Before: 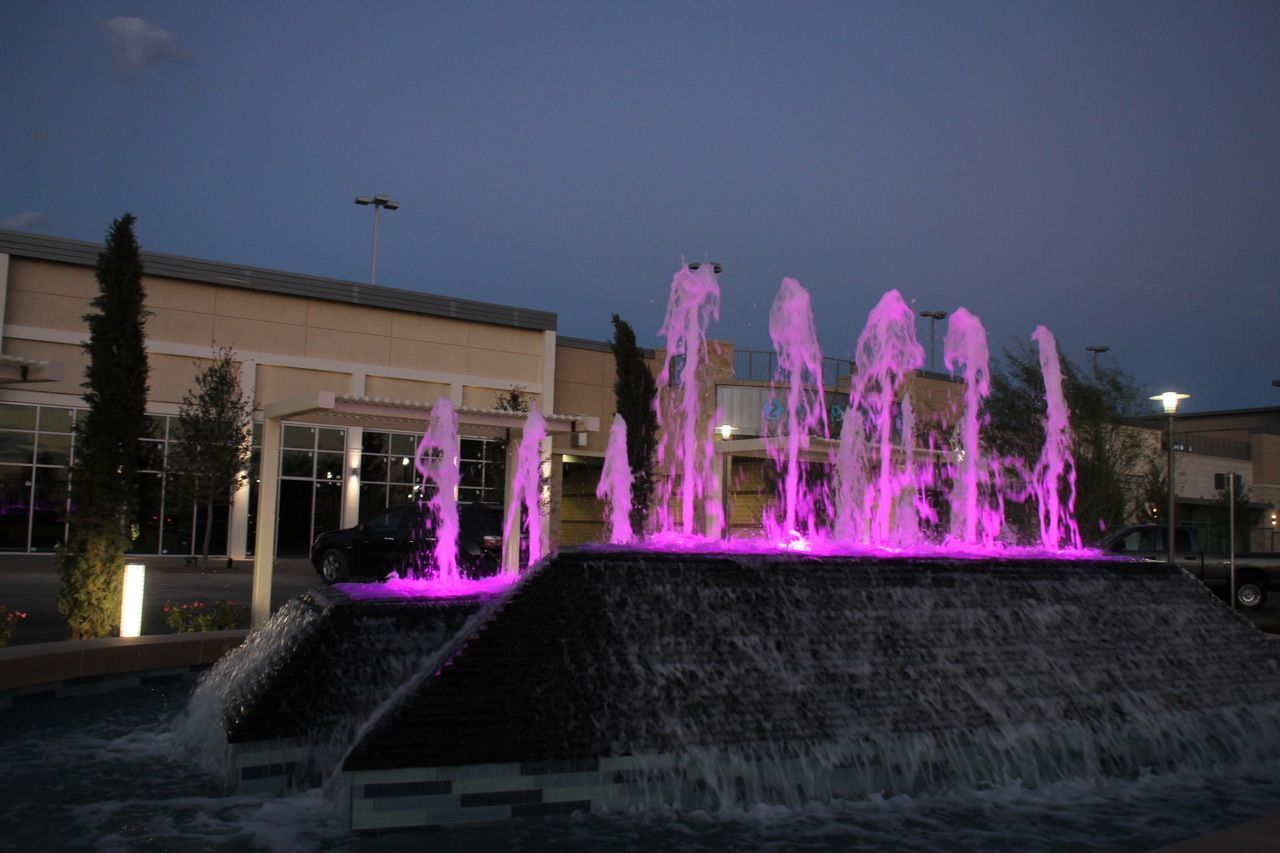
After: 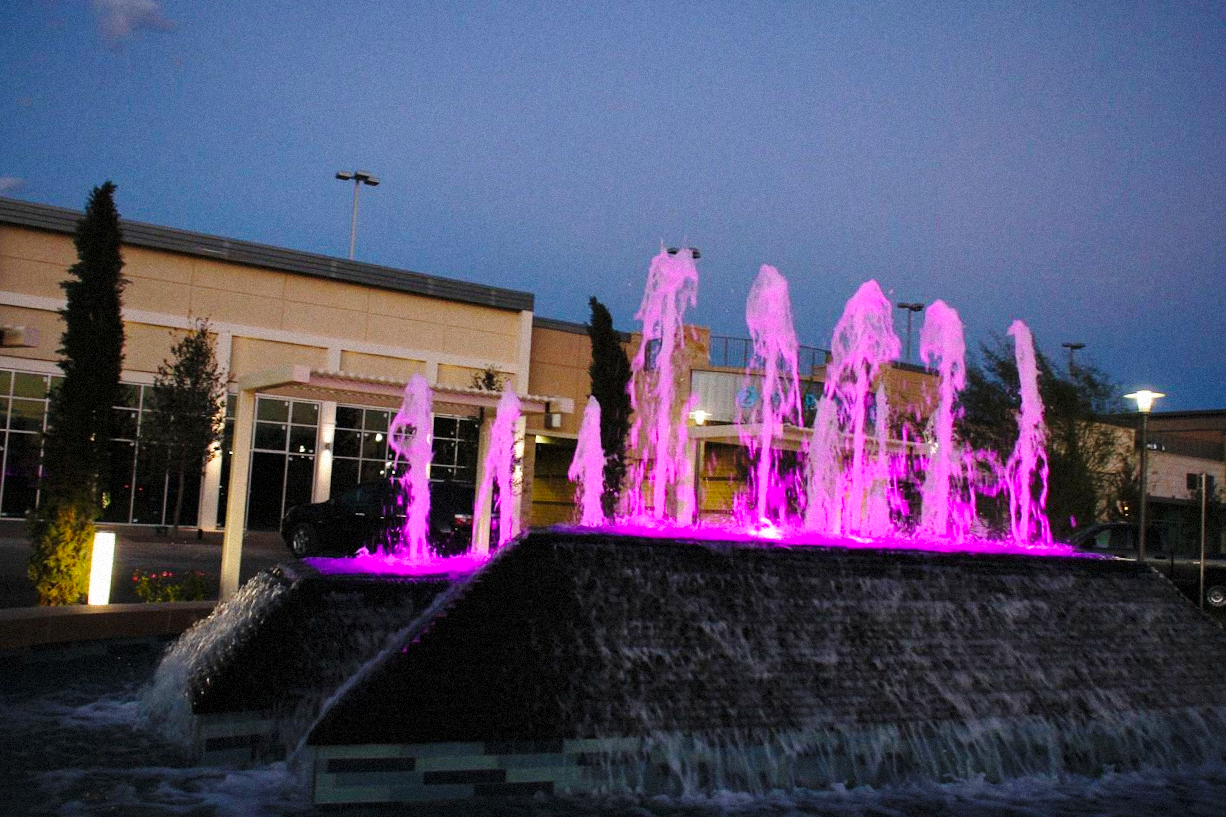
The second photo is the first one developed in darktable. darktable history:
local contrast: mode bilateral grid, contrast 15, coarseness 36, detail 105%, midtone range 0.2
tone equalizer: on, module defaults
color balance rgb: perceptual saturation grading › global saturation 20%, global vibrance 20%
crop and rotate: angle -1.69°
base curve: curves: ch0 [(0, 0) (0.028, 0.03) (0.121, 0.232) (0.46, 0.748) (0.859, 0.968) (1, 1)], preserve colors none
grain: mid-tones bias 0%
